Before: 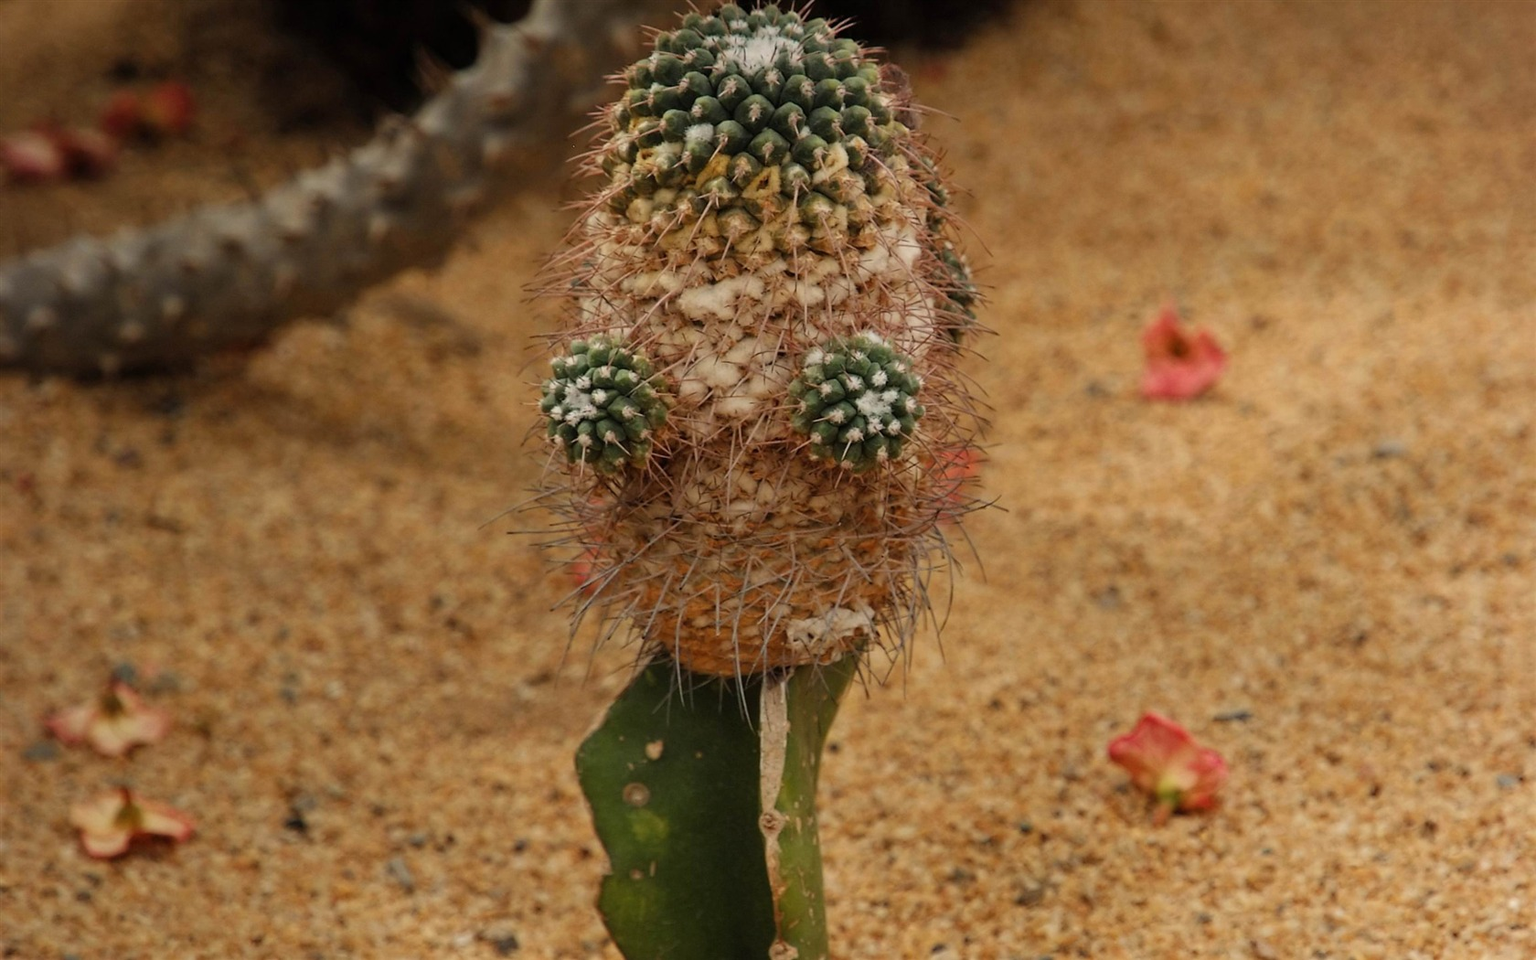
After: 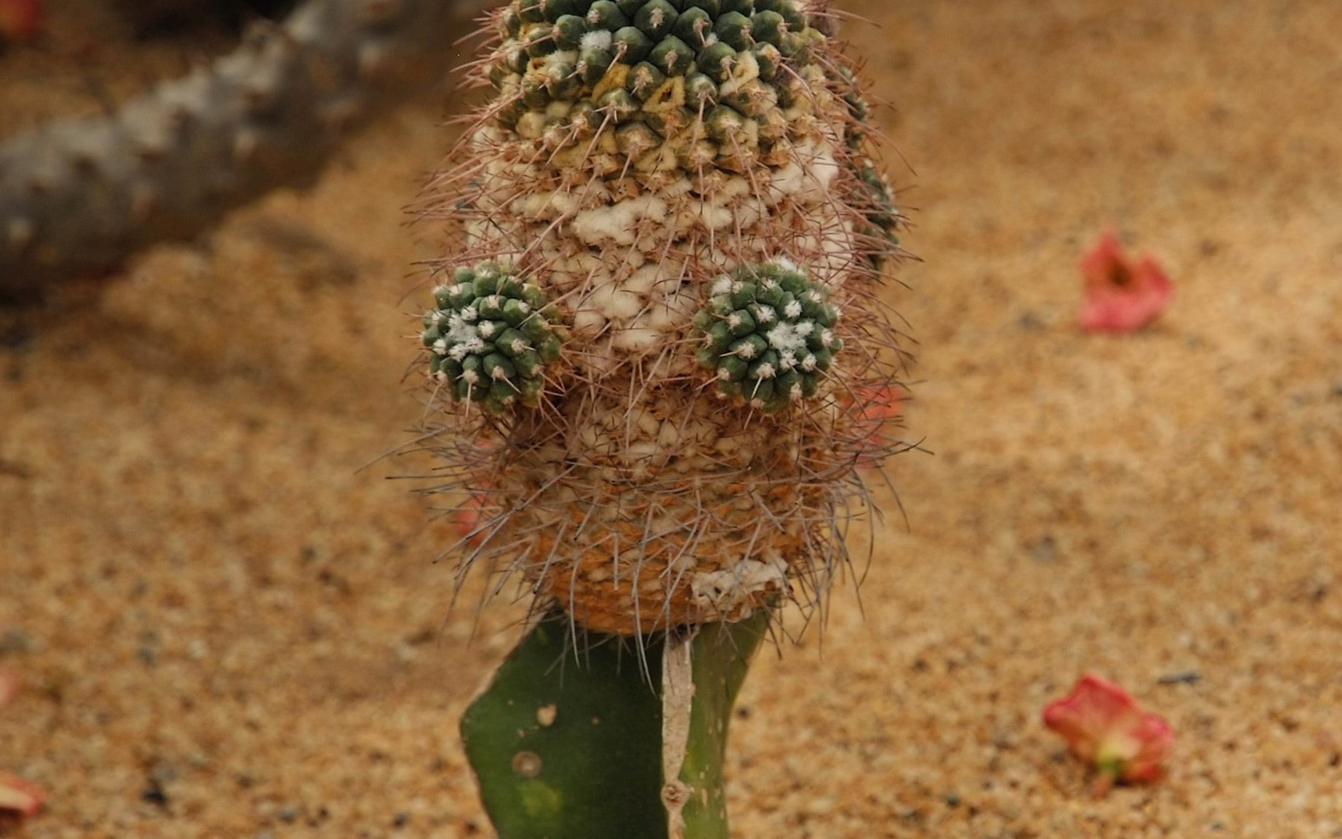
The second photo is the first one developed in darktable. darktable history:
crop and rotate: left 10.071%, top 10.071%, right 10.02%, bottom 10.02%
shadows and highlights: shadows 25, highlights -25
